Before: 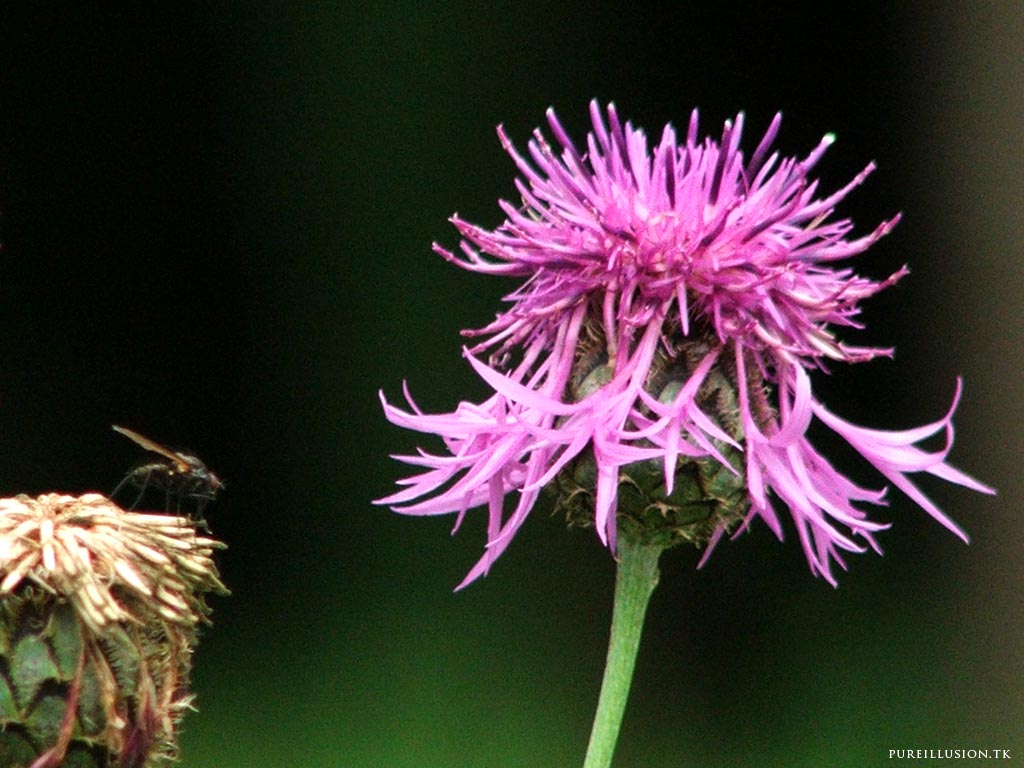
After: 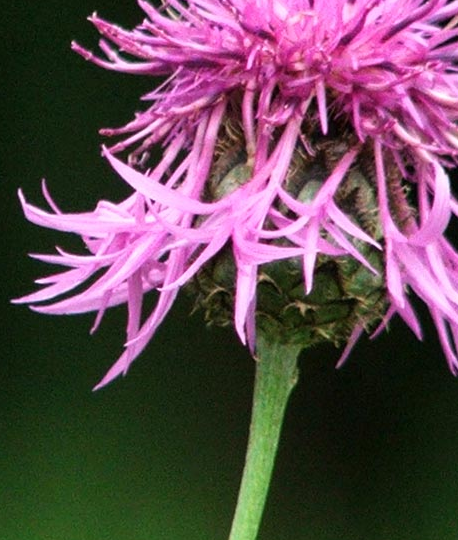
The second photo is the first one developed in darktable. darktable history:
crop: left 35.261%, top 26.22%, right 20.008%, bottom 3.403%
